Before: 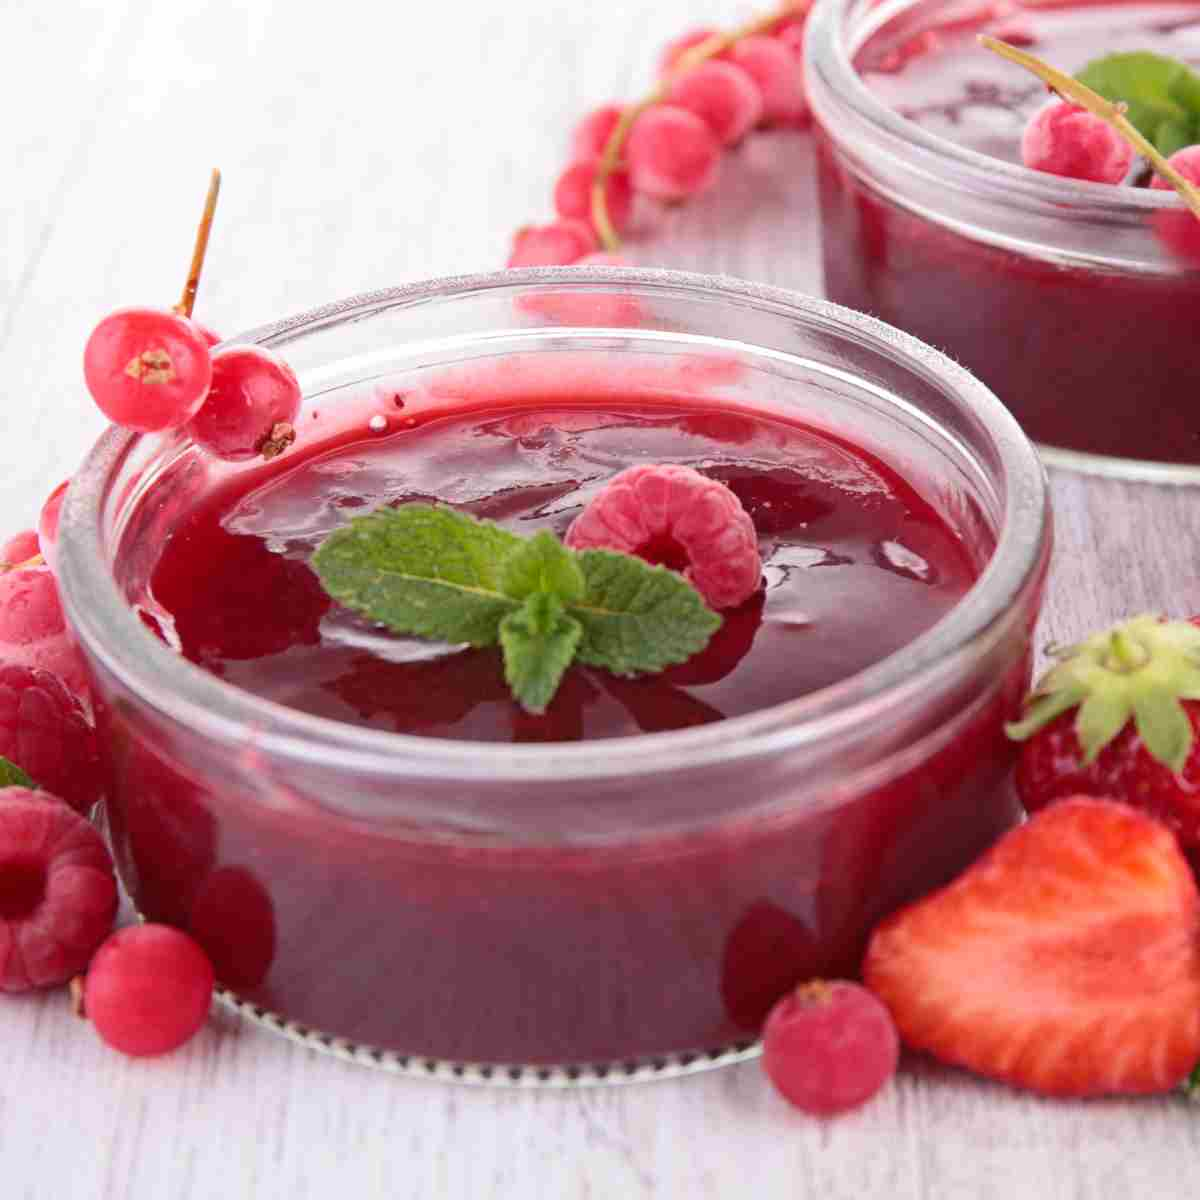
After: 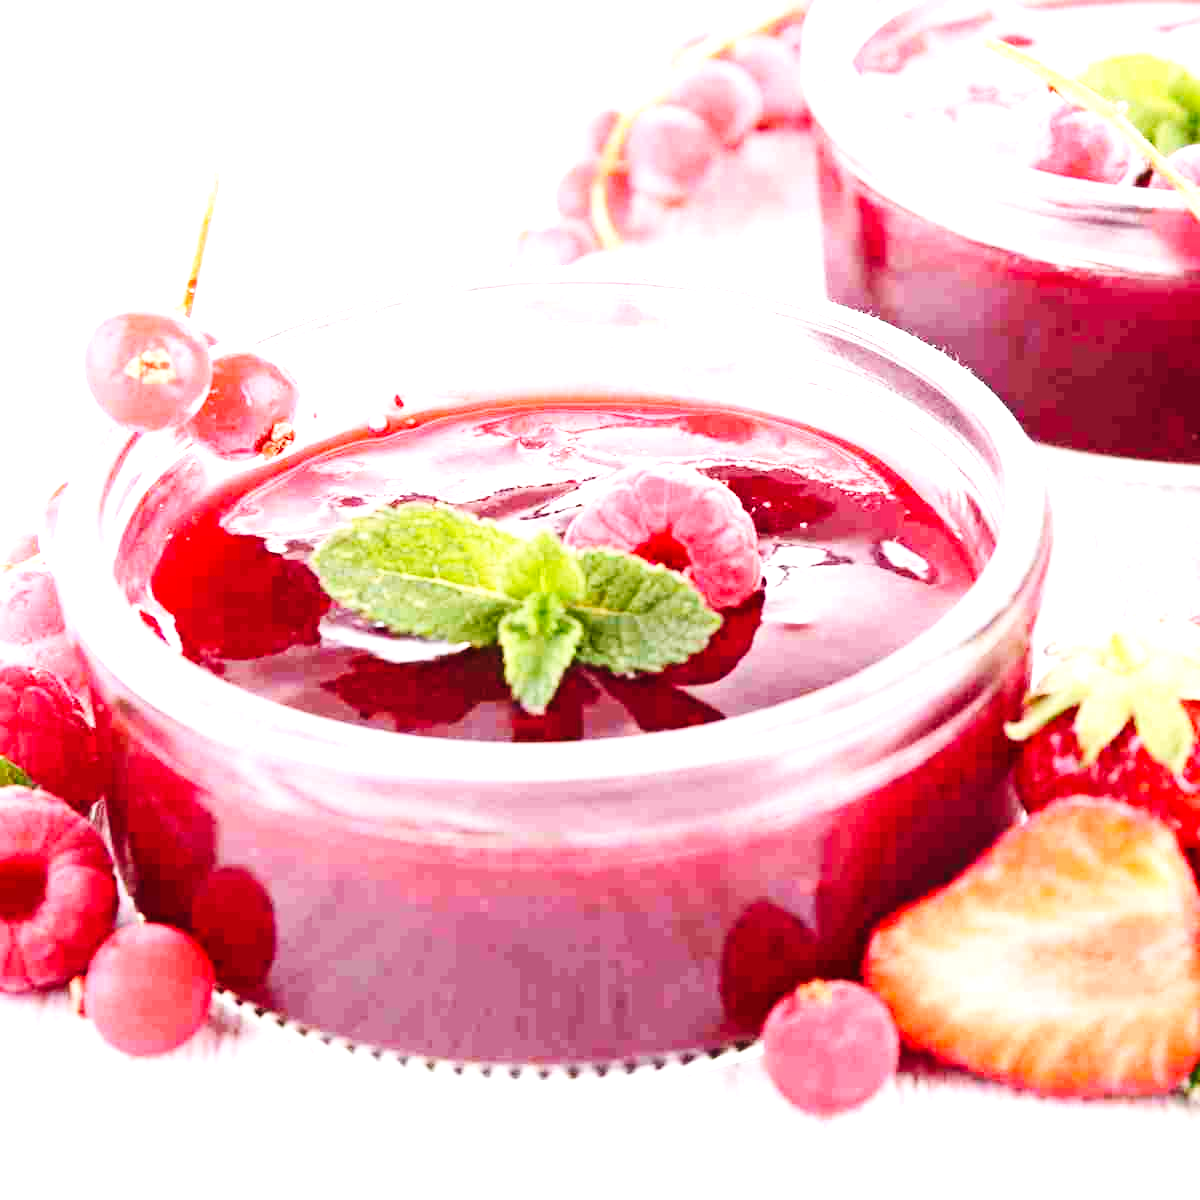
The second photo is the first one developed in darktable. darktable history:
exposure: black level correction 0, exposure 1 EV, compensate exposure bias true, compensate highlight preservation false
base curve: curves: ch0 [(0, 0) (0.036, 0.025) (0.121, 0.166) (0.206, 0.329) (0.605, 0.79) (1, 1)], preserve colors none
tone equalizer: -8 EV -0.75 EV, -7 EV -0.7 EV, -6 EV -0.6 EV, -5 EV -0.4 EV, -3 EV 0.4 EV, -2 EV 0.6 EV, -1 EV 0.7 EV, +0 EV 0.75 EV, edges refinement/feathering 500, mask exposure compensation -1.57 EV, preserve details no
